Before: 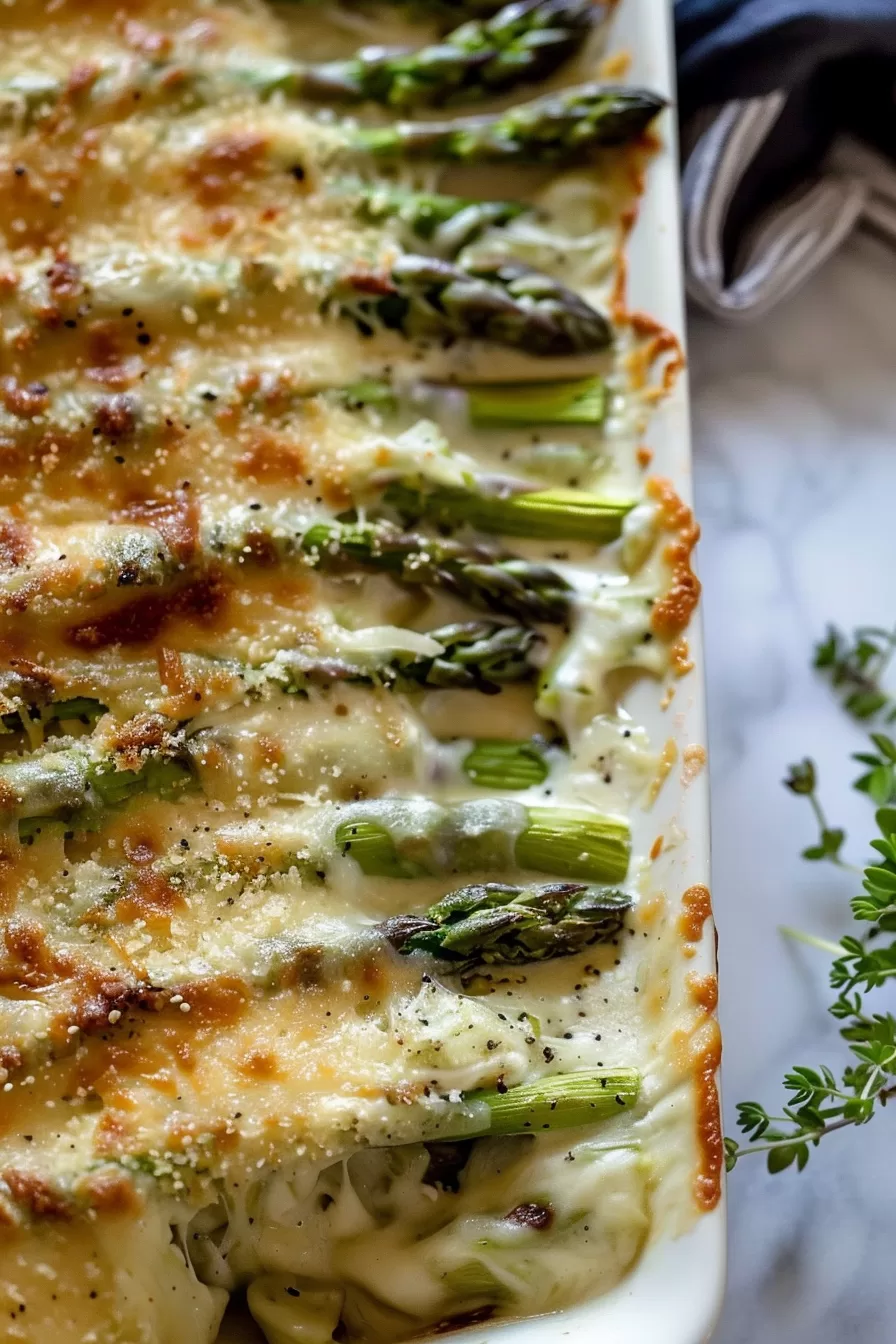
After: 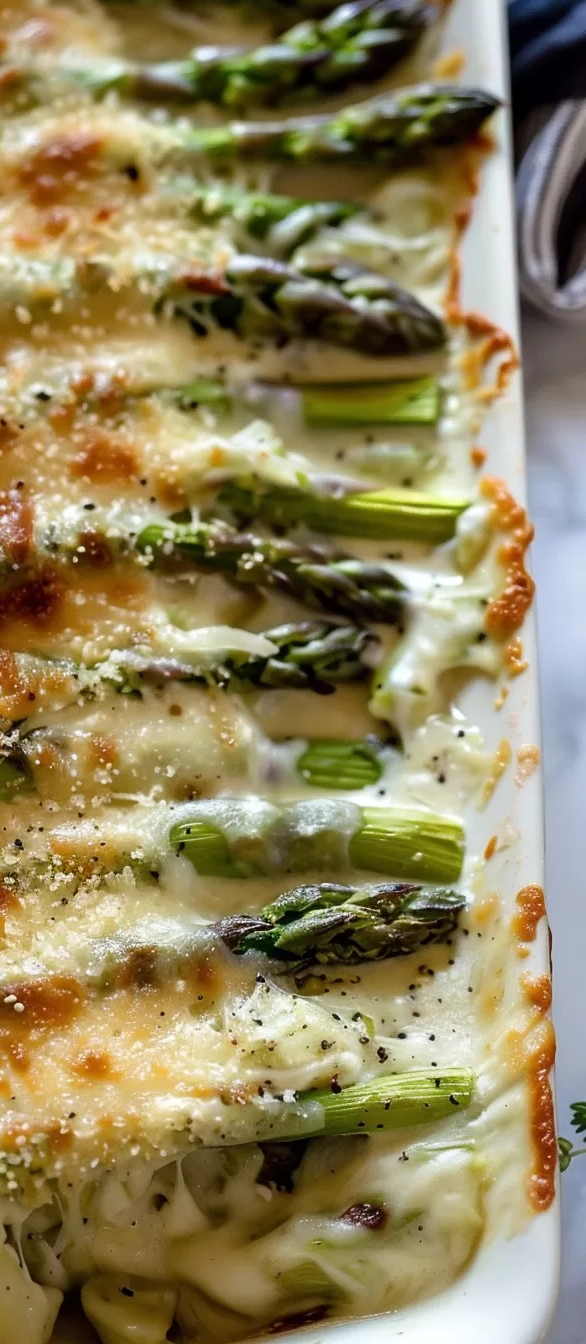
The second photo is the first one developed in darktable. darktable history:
crop and rotate: left 18.541%, right 15.982%
shadows and highlights: shadows -9.65, white point adjustment 1.42, highlights 9.33
